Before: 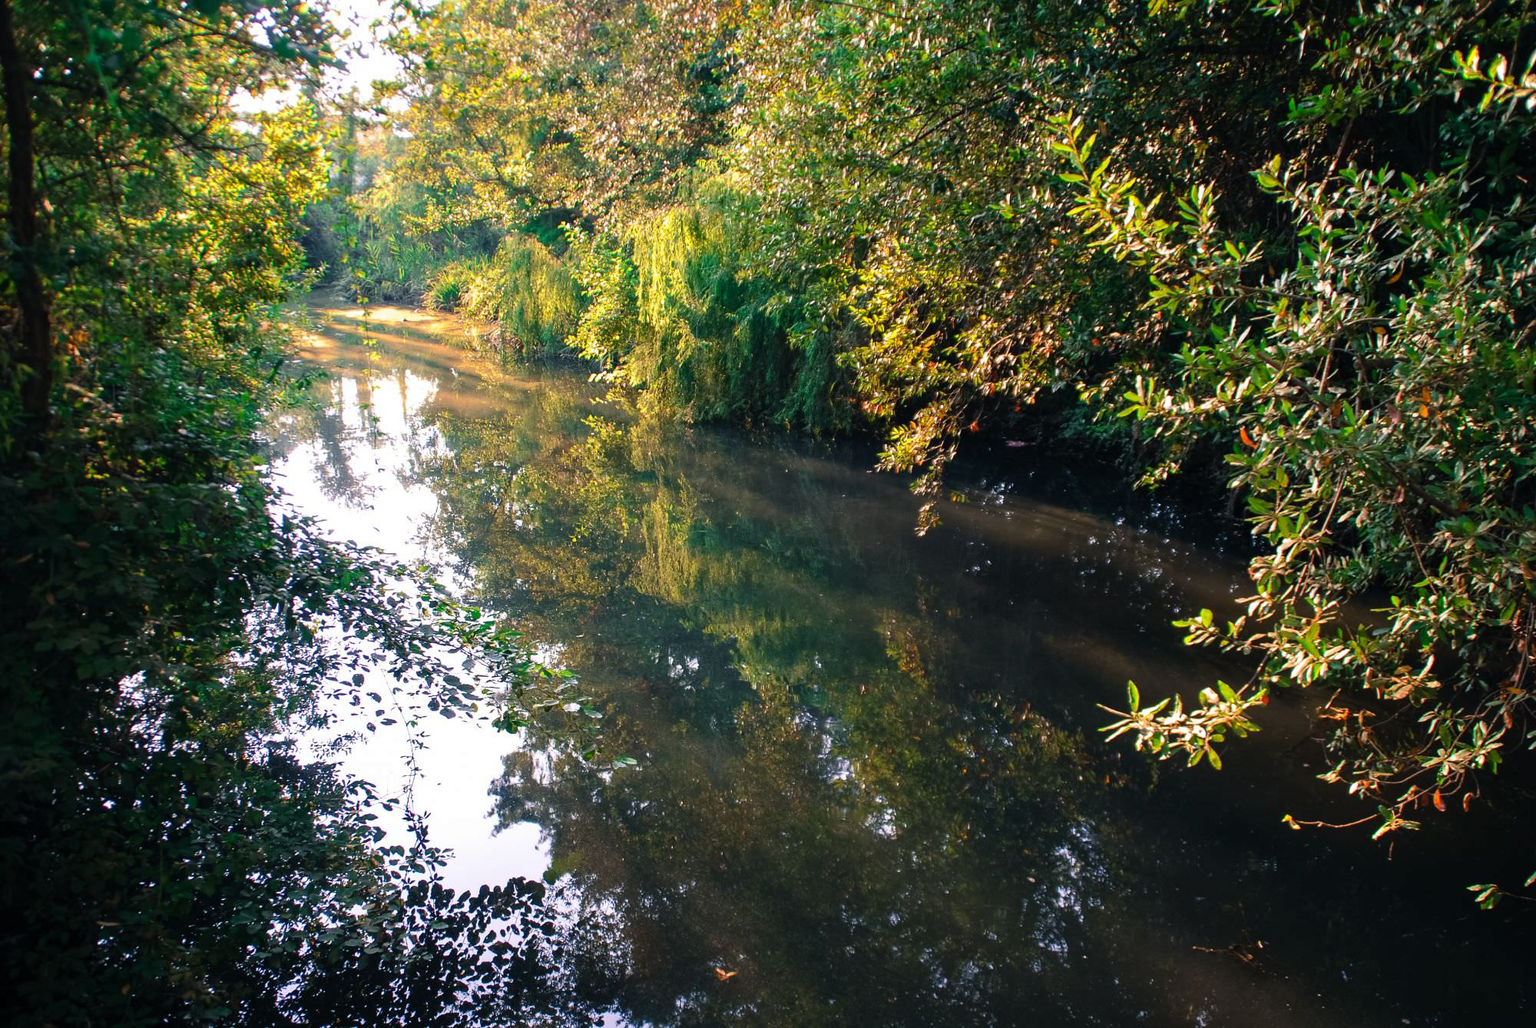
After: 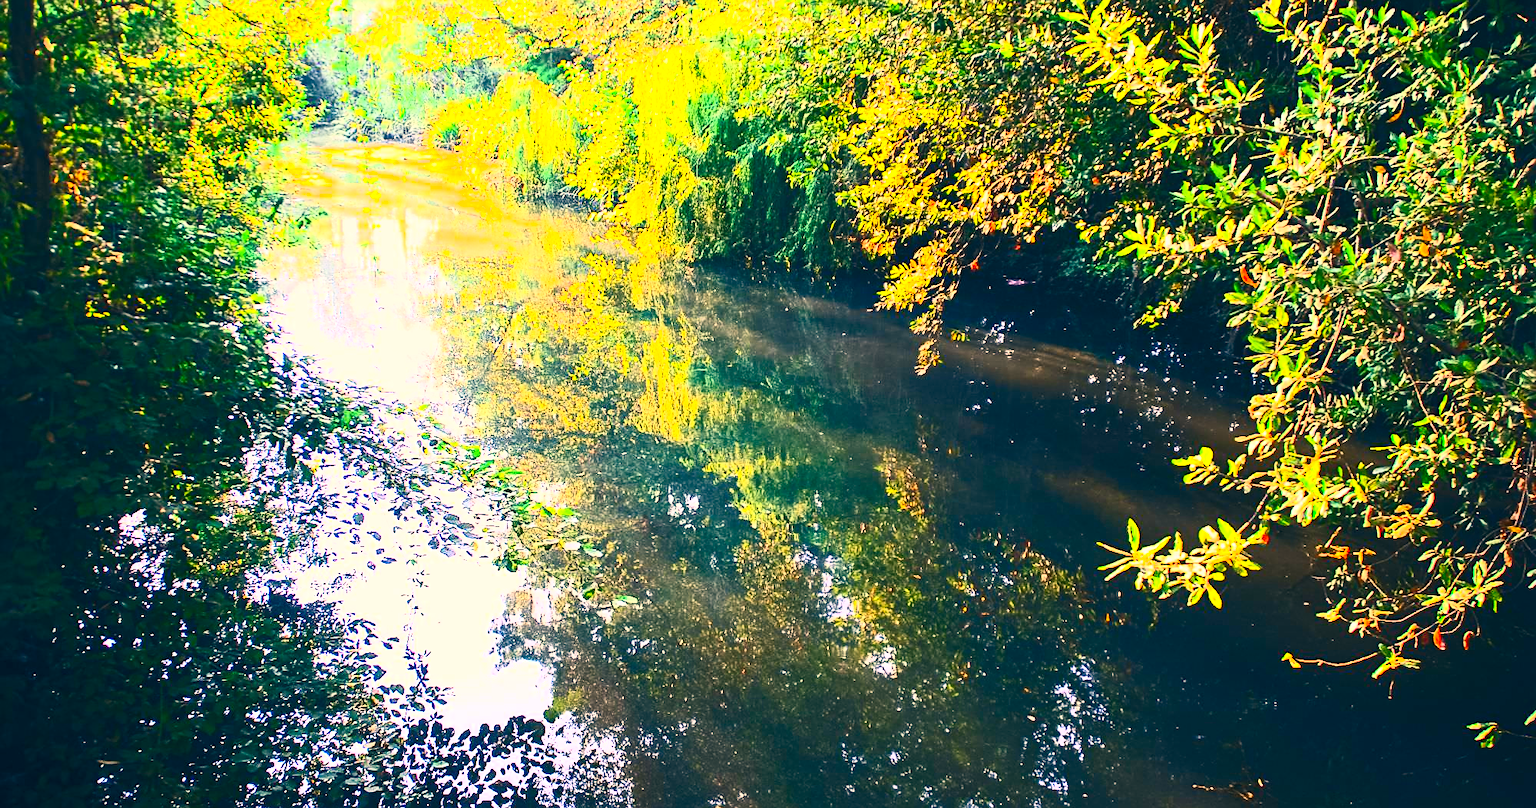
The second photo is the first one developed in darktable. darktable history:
exposure: black level correction 0, exposure 1 EV, compensate exposure bias true, compensate highlight preservation false
crop and rotate: top 15.774%, bottom 5.506%
sharpen: on, module defaults
tone equalizer: on, module defaults
contrast brightness saturation: contrast 0.83, brightness 0.59, saturation 0.59
white balance: emerald 1
color correction: highlights a* 10.32, highlights b* 14.66, shadows a* -9.59, shadows b* -15.02
contrast equalizer: octaves 7, y [[0.6 ×6], [0.55 ×6], [0 ×6], [0 ×6], [0 ×6]], mix -0.3
